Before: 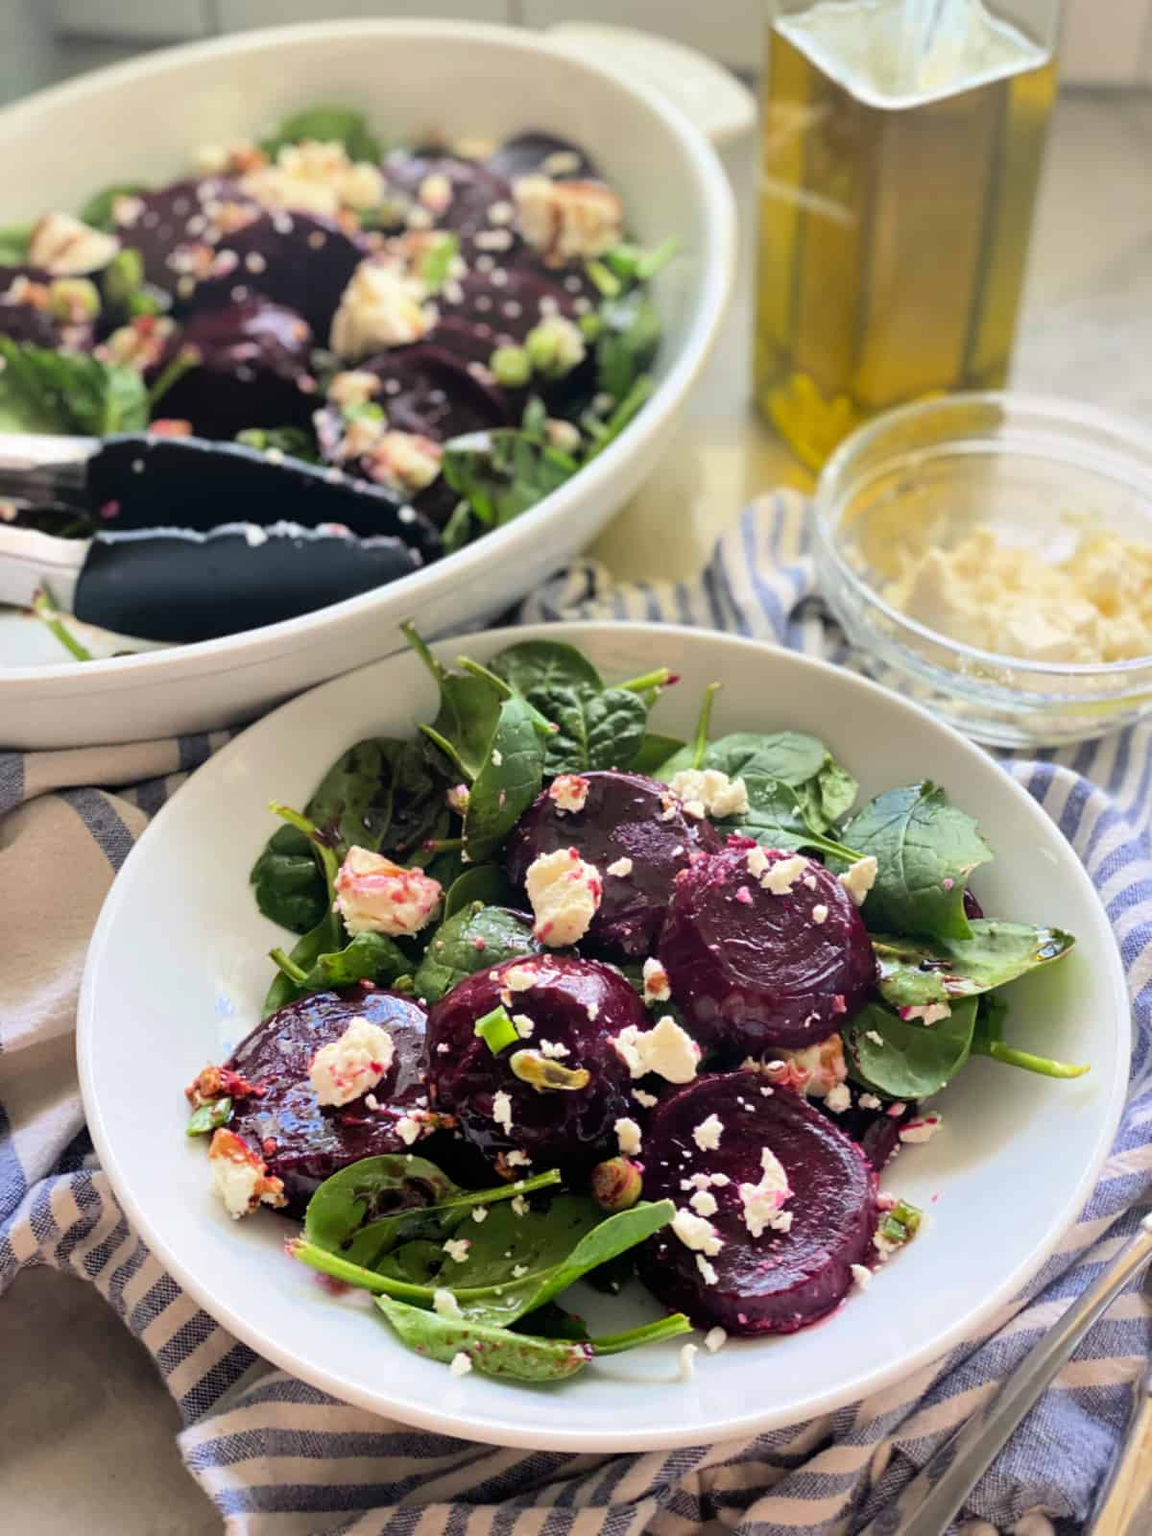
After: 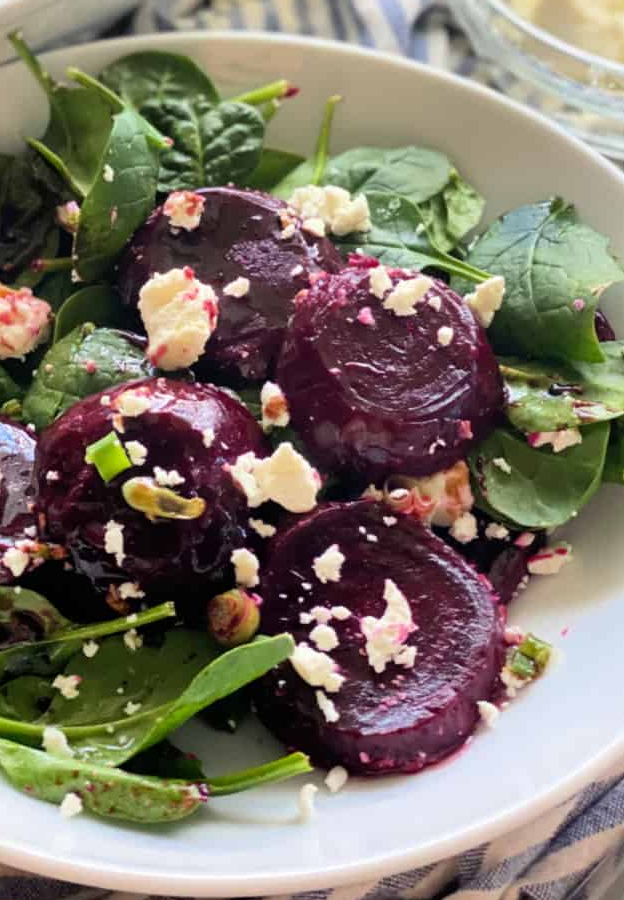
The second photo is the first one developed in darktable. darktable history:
crop: left 34.097%, top 38.508%, right 13.83%, bottom 5.209%
